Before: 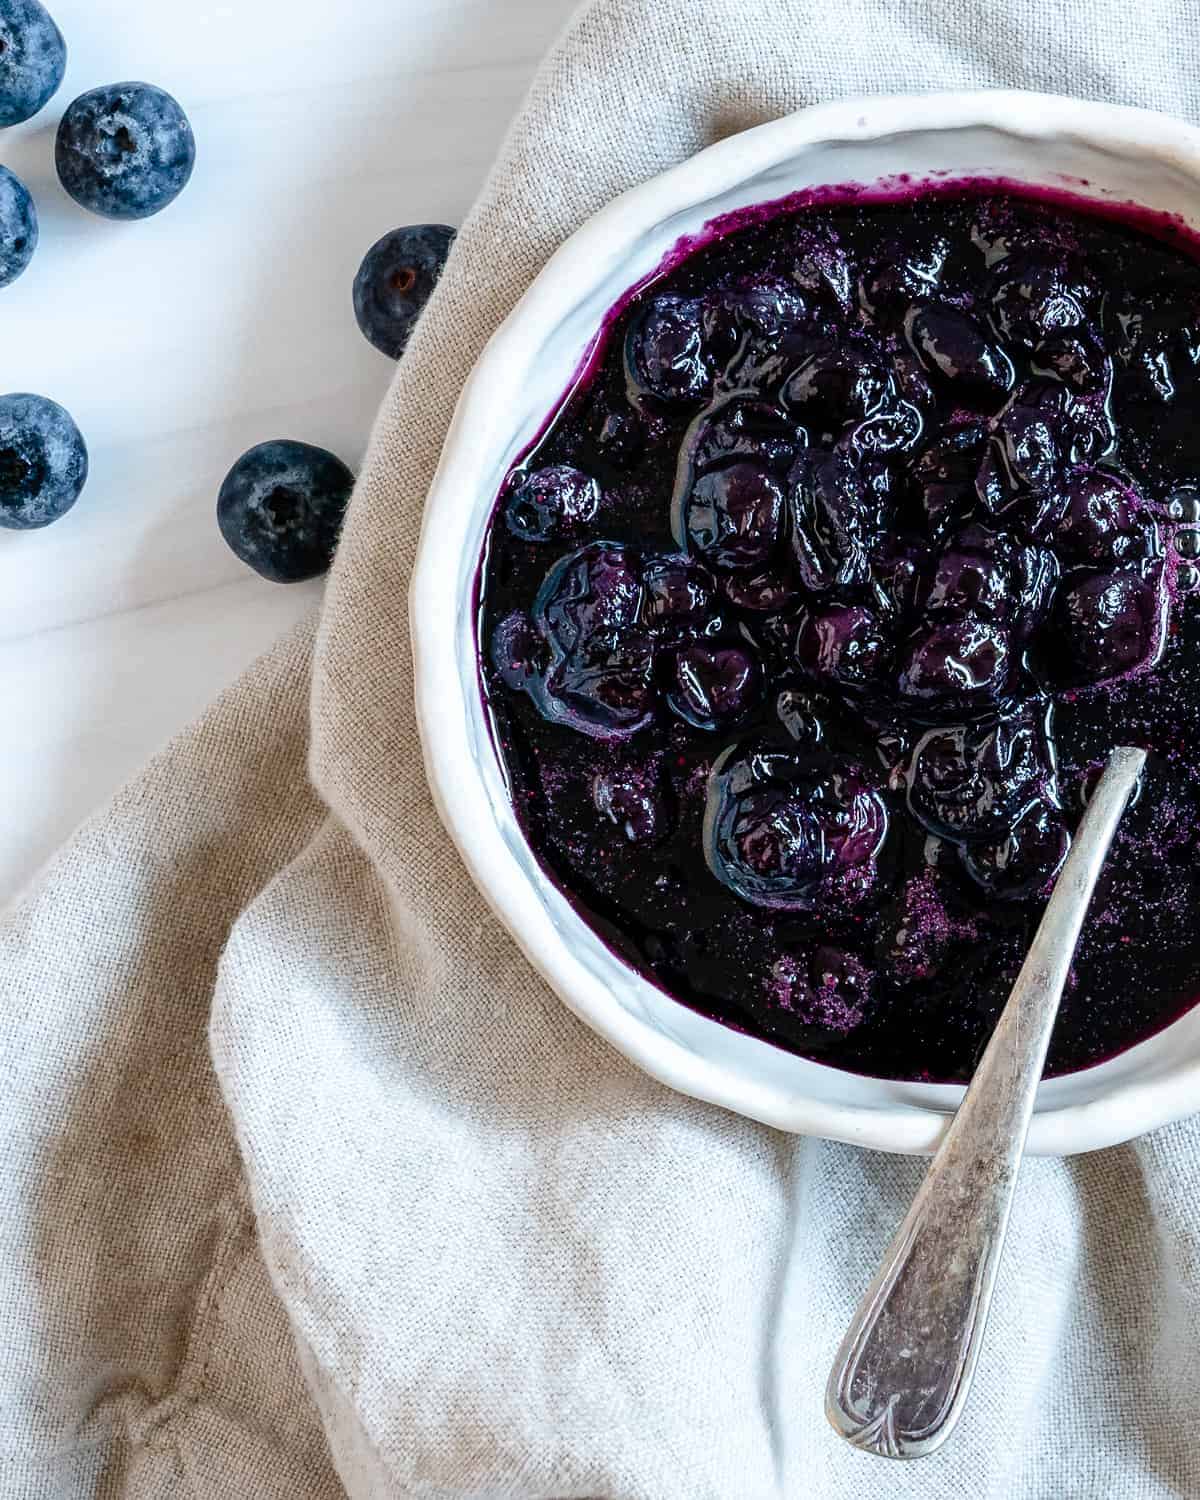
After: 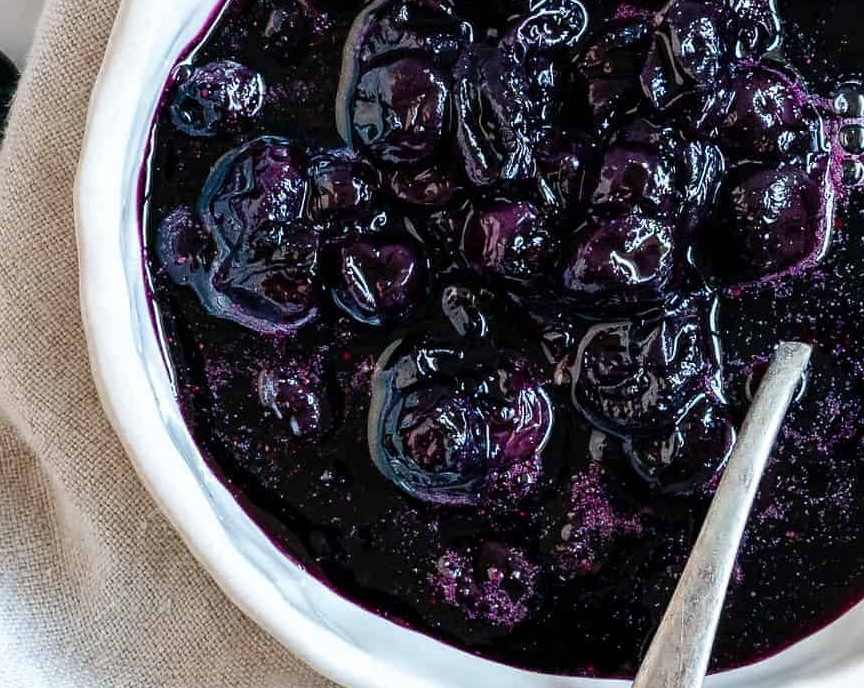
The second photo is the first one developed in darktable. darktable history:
rotate and perspective: automatic cropping off
crop and rotate: left 27.938%, top 27.046%, bottom 27.046%
